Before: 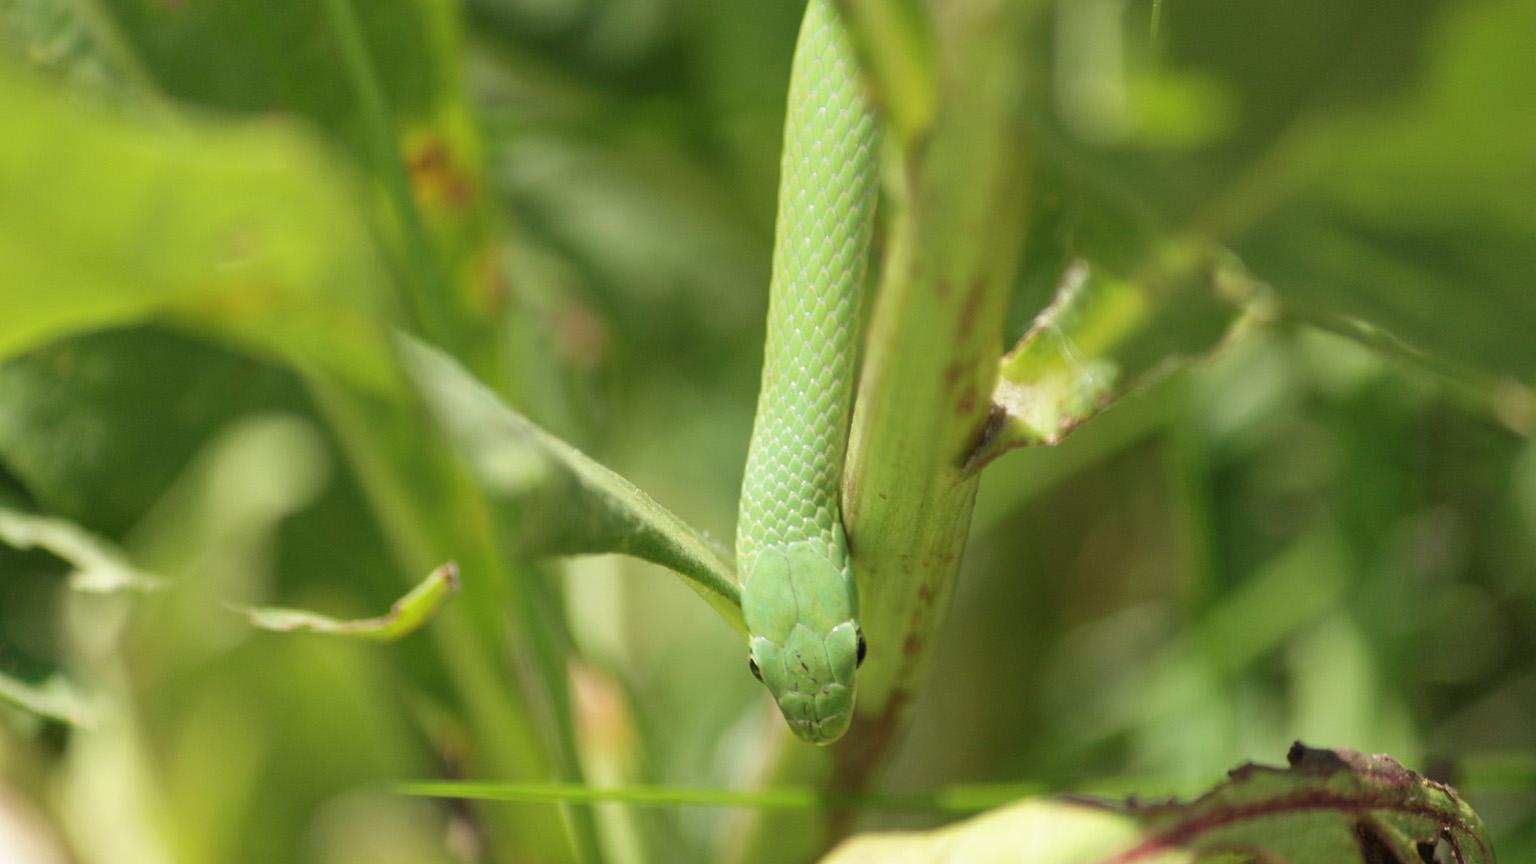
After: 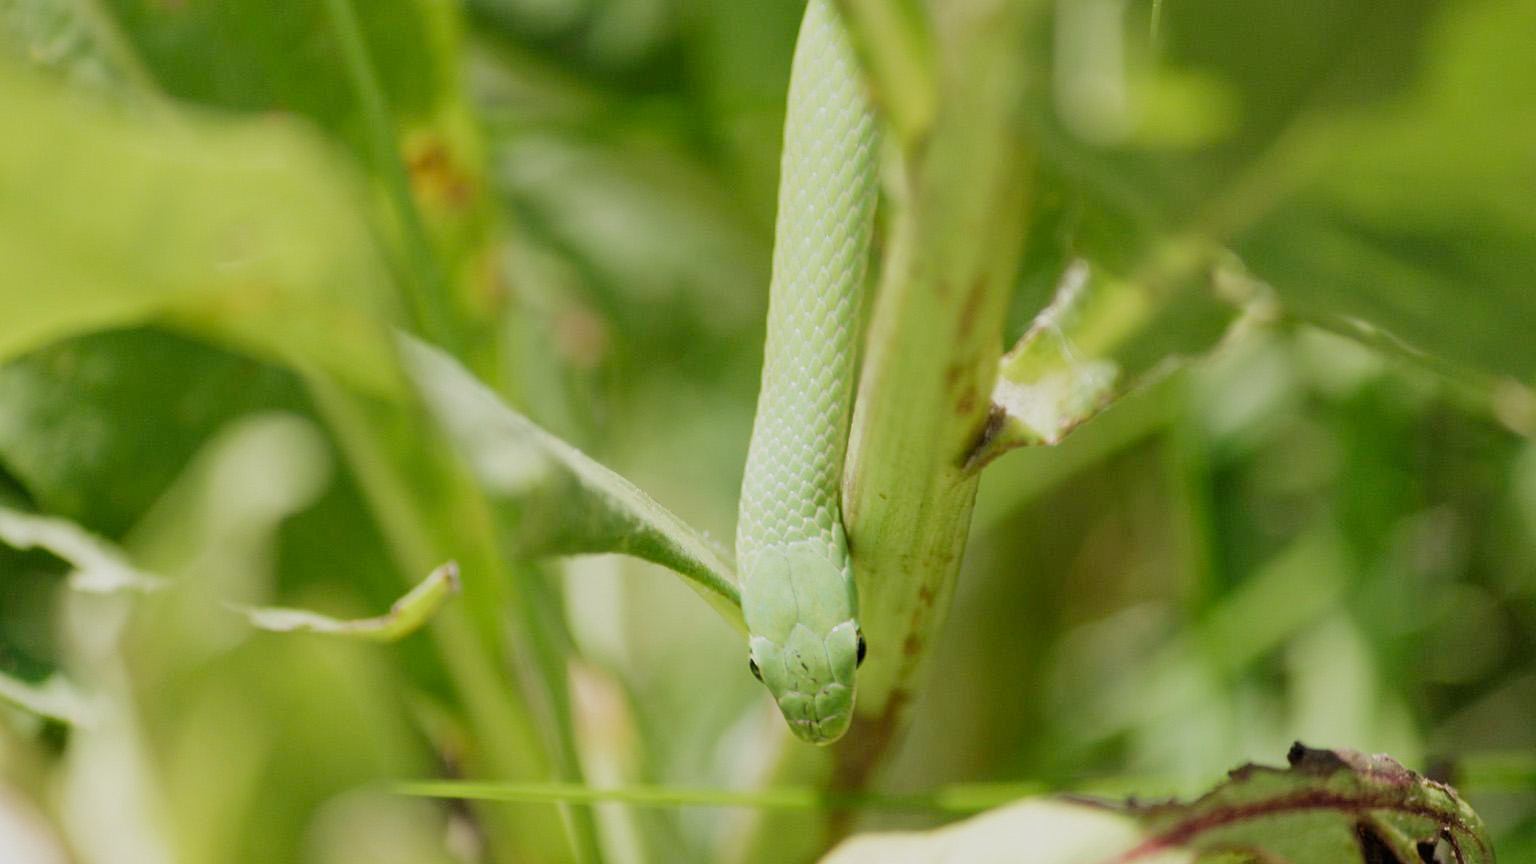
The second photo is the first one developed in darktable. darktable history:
exposure: exposure 0.378 EV, compensate highlight preservation false
filmic rgb: black relative exposure -7.25 EV, white relative exposure 5.05 EV, hardness 3.2, add noise in highlights 0.001, preserve chrominance no, color science v3 (2019), use custom middle-gray values true, contrast in highlights soft
